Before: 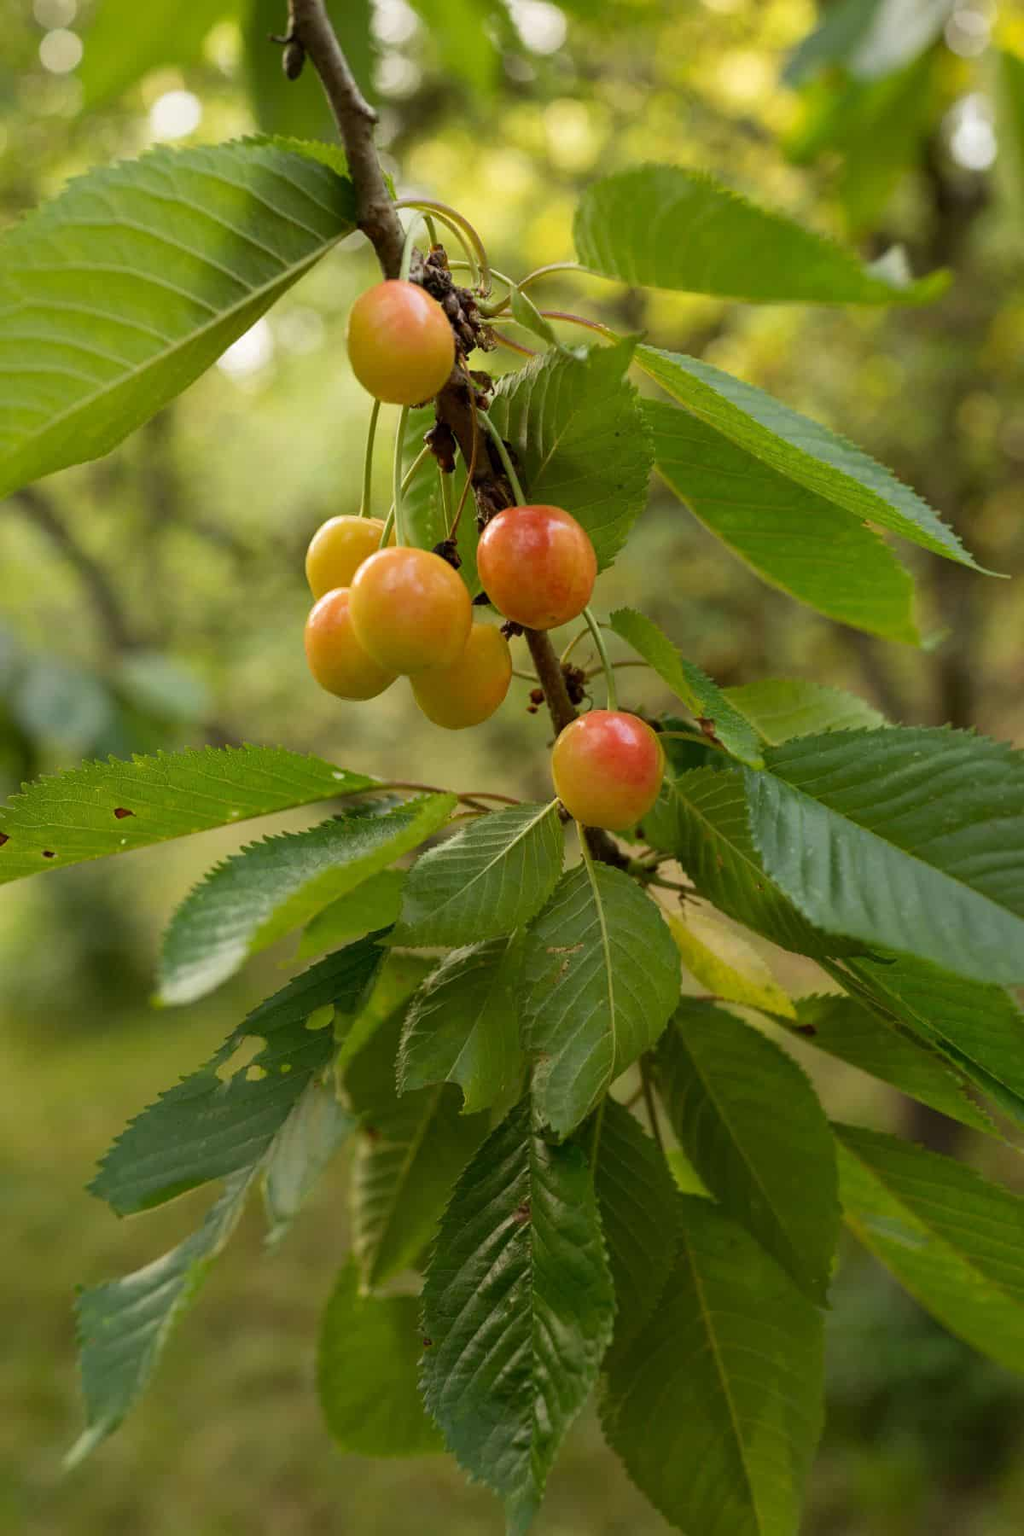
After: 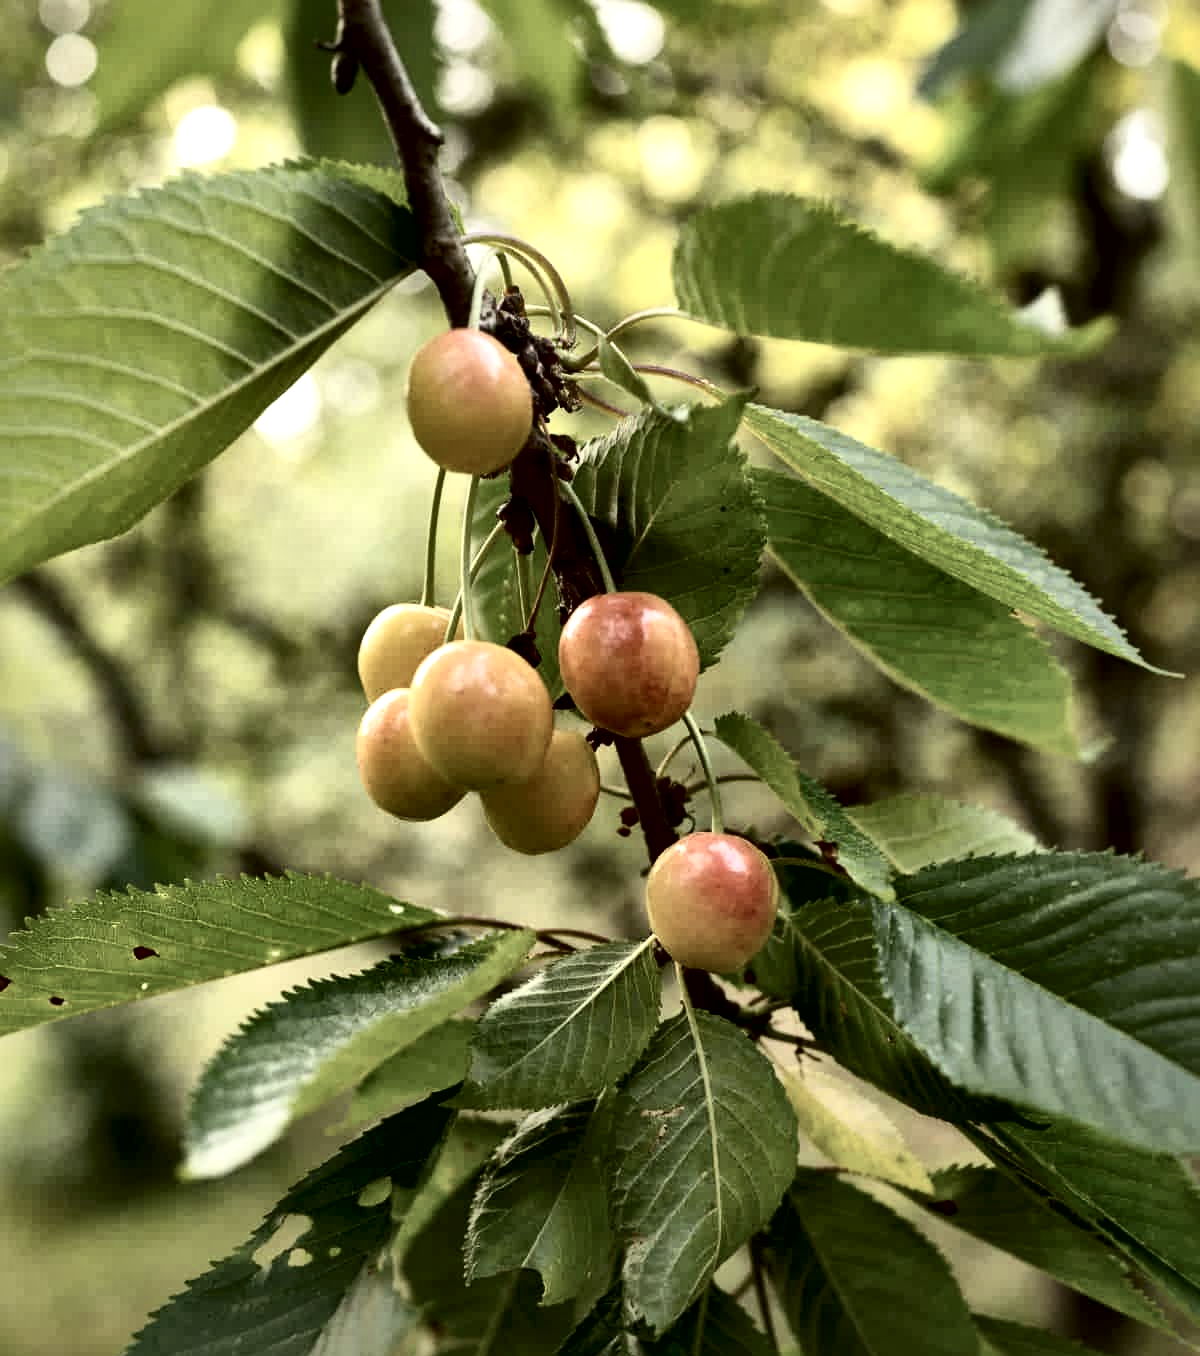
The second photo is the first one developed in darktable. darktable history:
local contrast: mode bilateral grid, contrast 43, coarseness 69, detail 213%, midtone range 0.2
contrast brightness saturation: contrast 0.247, saturation -0.311
crop: bottom 24.637%
